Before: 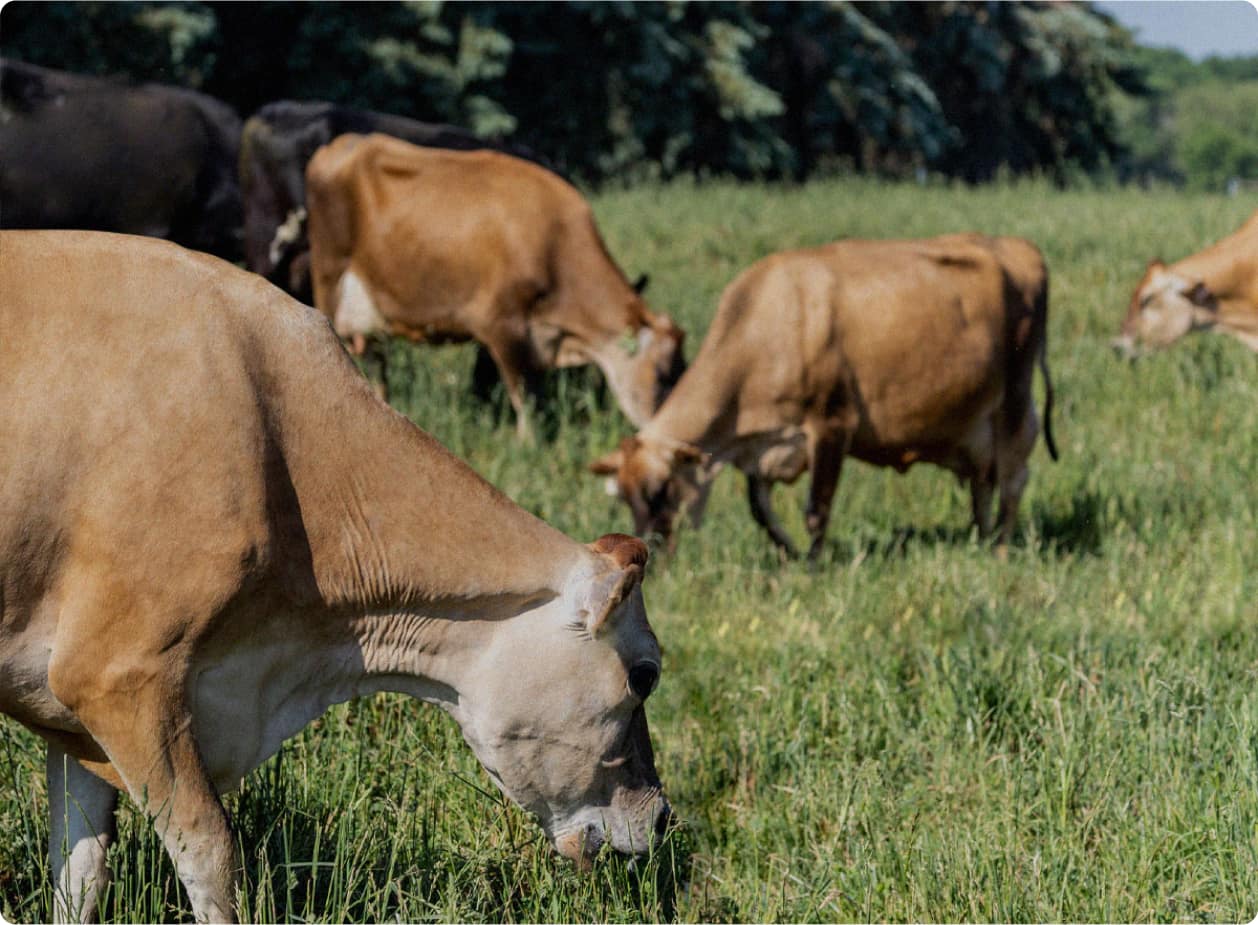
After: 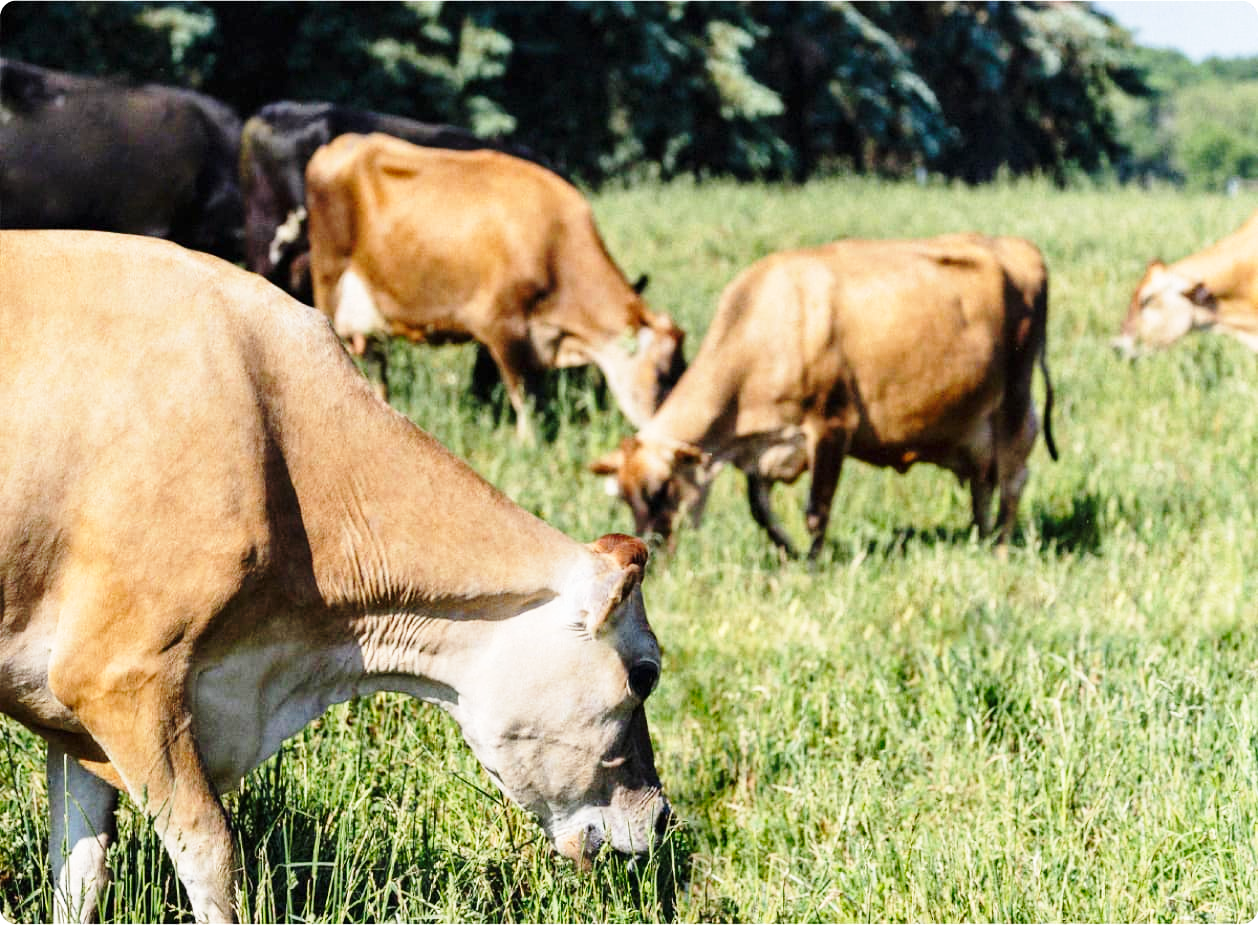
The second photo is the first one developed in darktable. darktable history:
exposure: exposure 0.6 EV, compensate exposure bias true, compensate highlight preservation false
base curve: curves: ch0 [(0, 0) (0.028, 0.03) (0.121, 0.232) (0.46, 0.748) (0.859, 0.968) (1, 1)], preserve colors none
